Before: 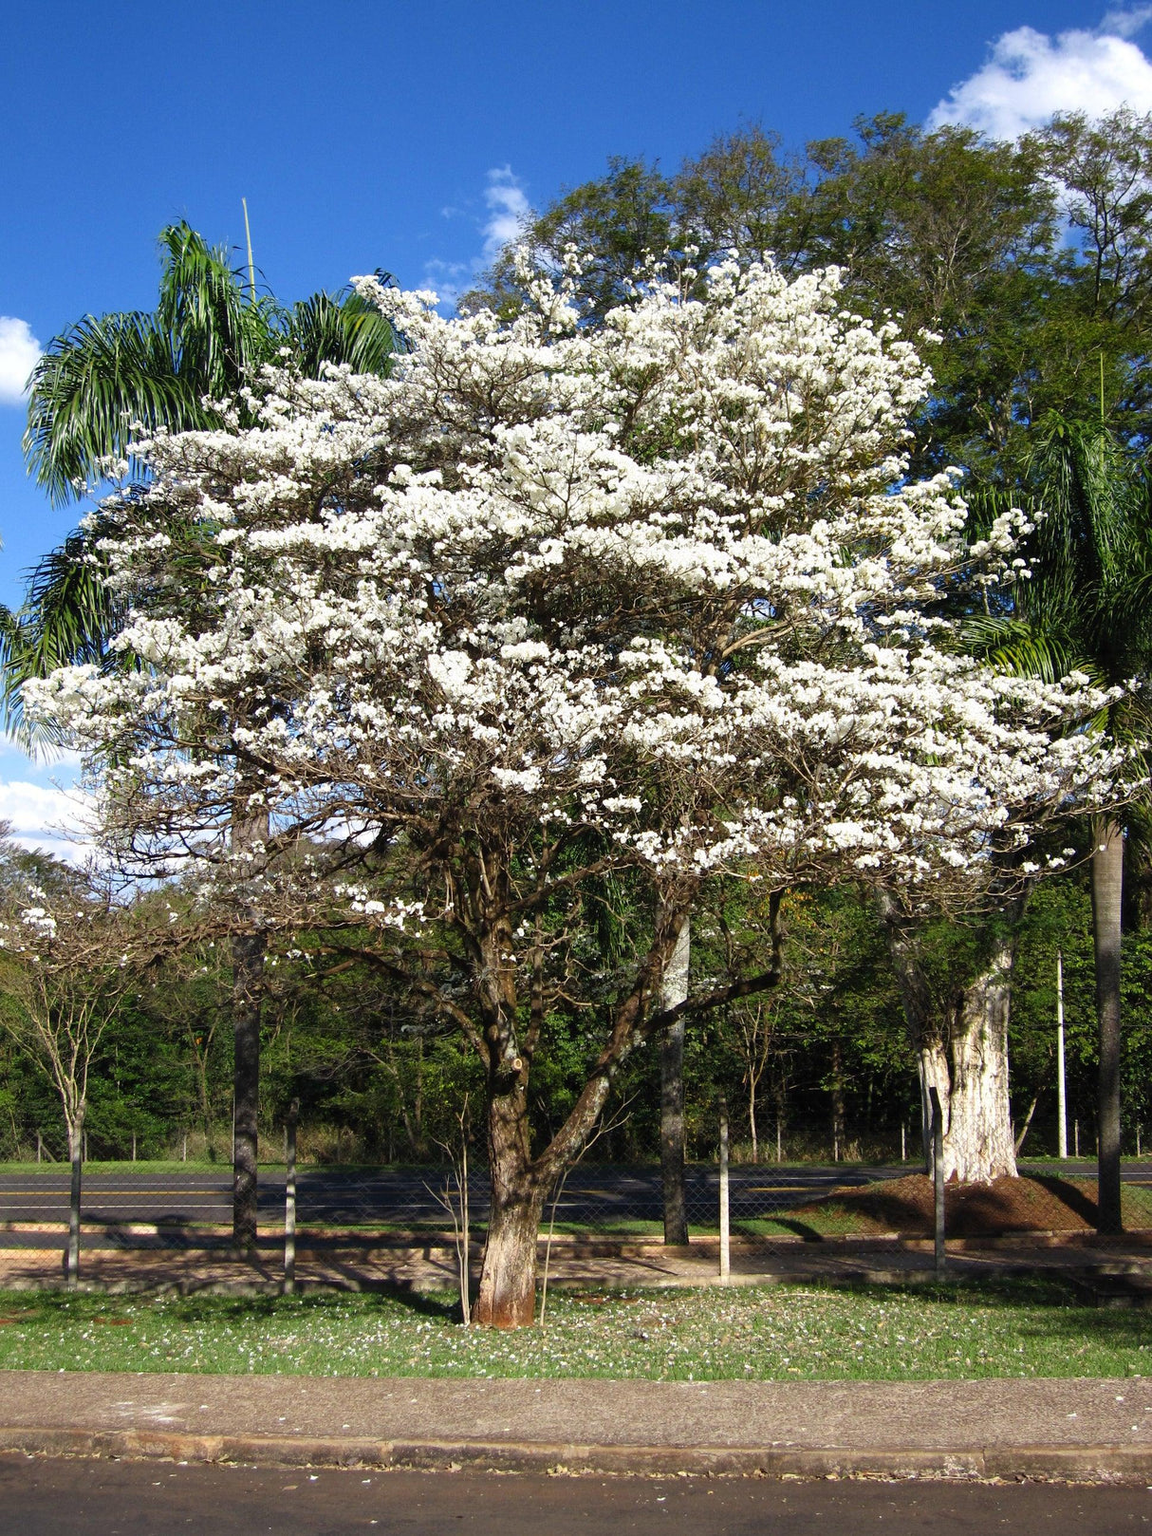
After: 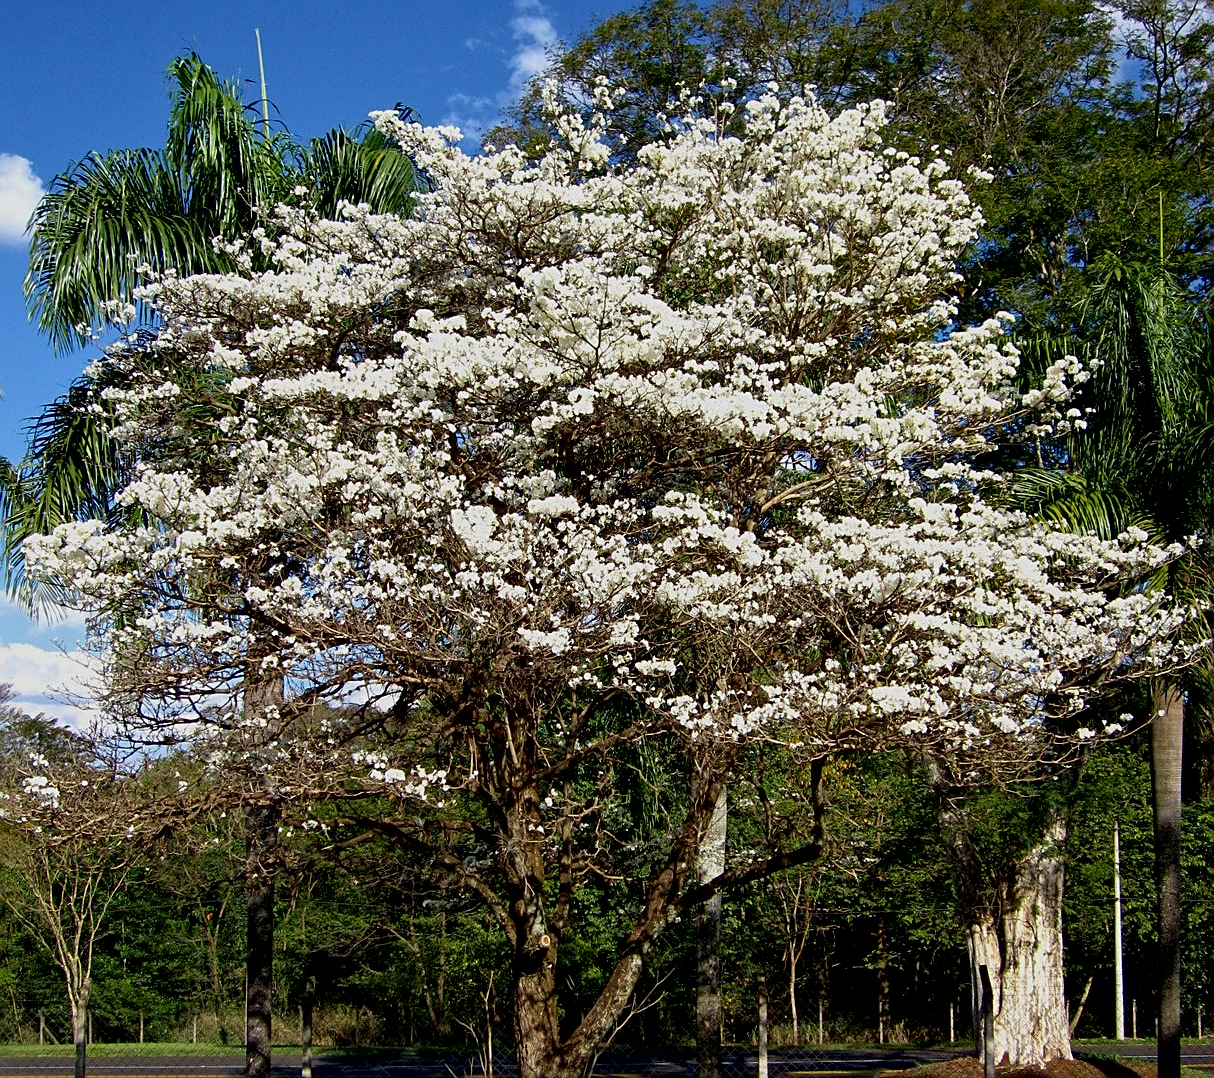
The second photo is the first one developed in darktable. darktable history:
crop: top 11.166%, bottom 22.168%
sharpen: on, module defaults
exposure: black level correction 0.011, exposure -0.478 EV, compensate highlight preservation false
local contrast: mode bilateral grid, contrast 30, coarseness 25, midtone range 0.2
velvia: on, module defaults
